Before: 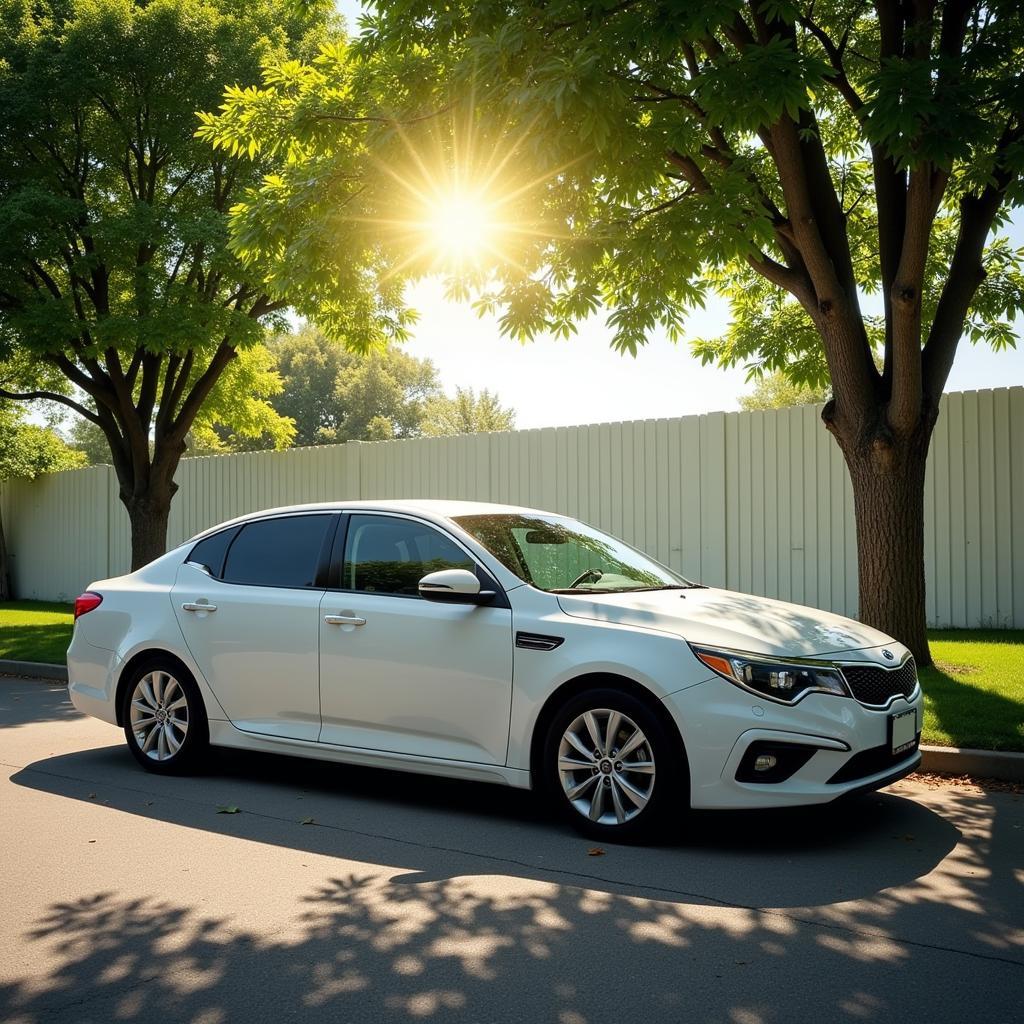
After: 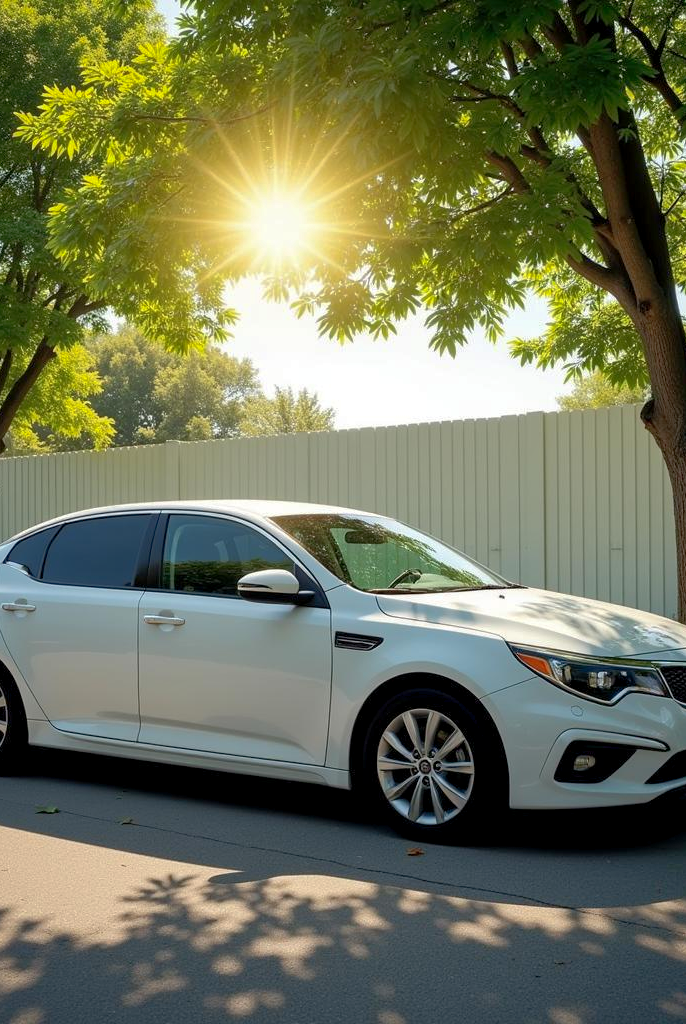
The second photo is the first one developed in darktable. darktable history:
crop and rotate: left 17.732%, right 15.218%
exposure: black level correction 0.001, compensate exposure bias true, compensate highlight preservation false
shadows and highlights: on, module defaults
